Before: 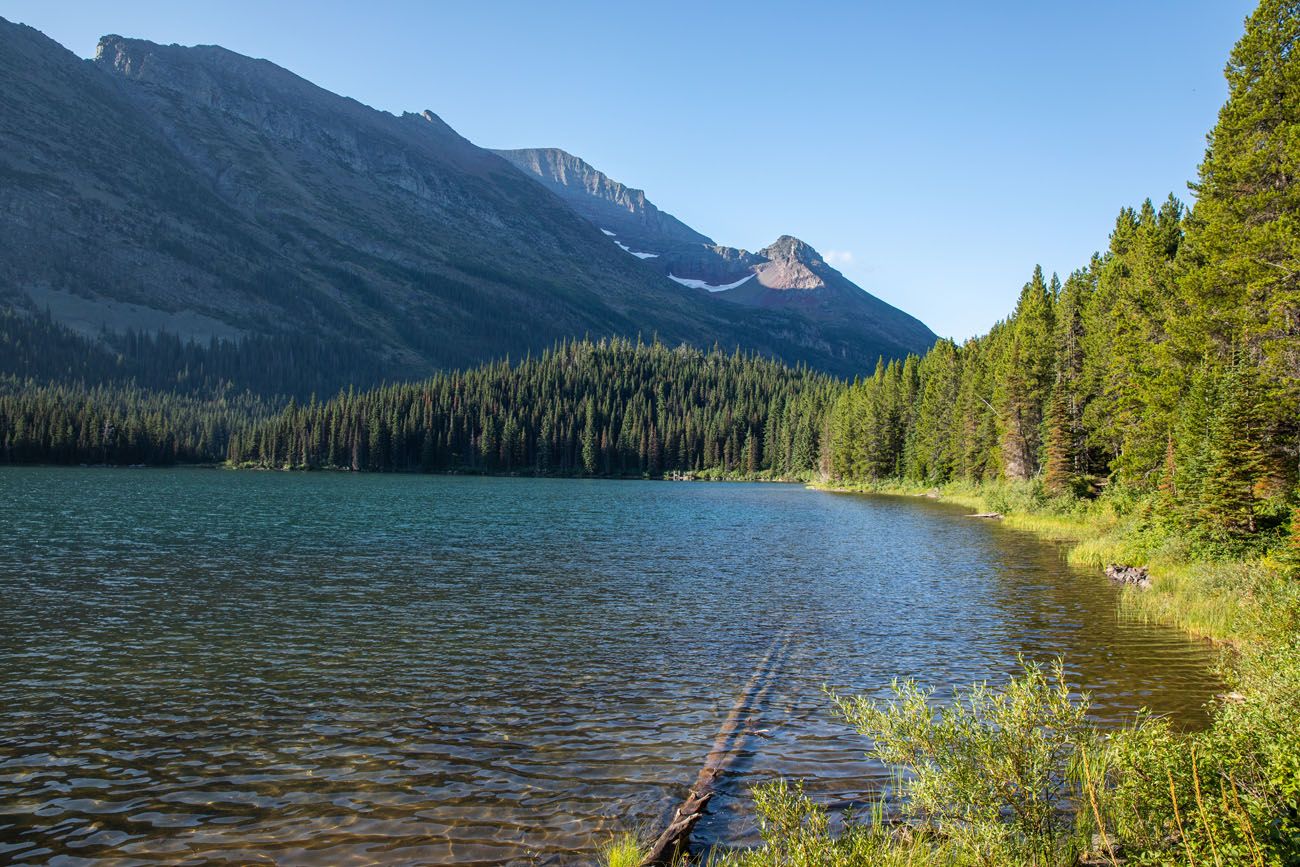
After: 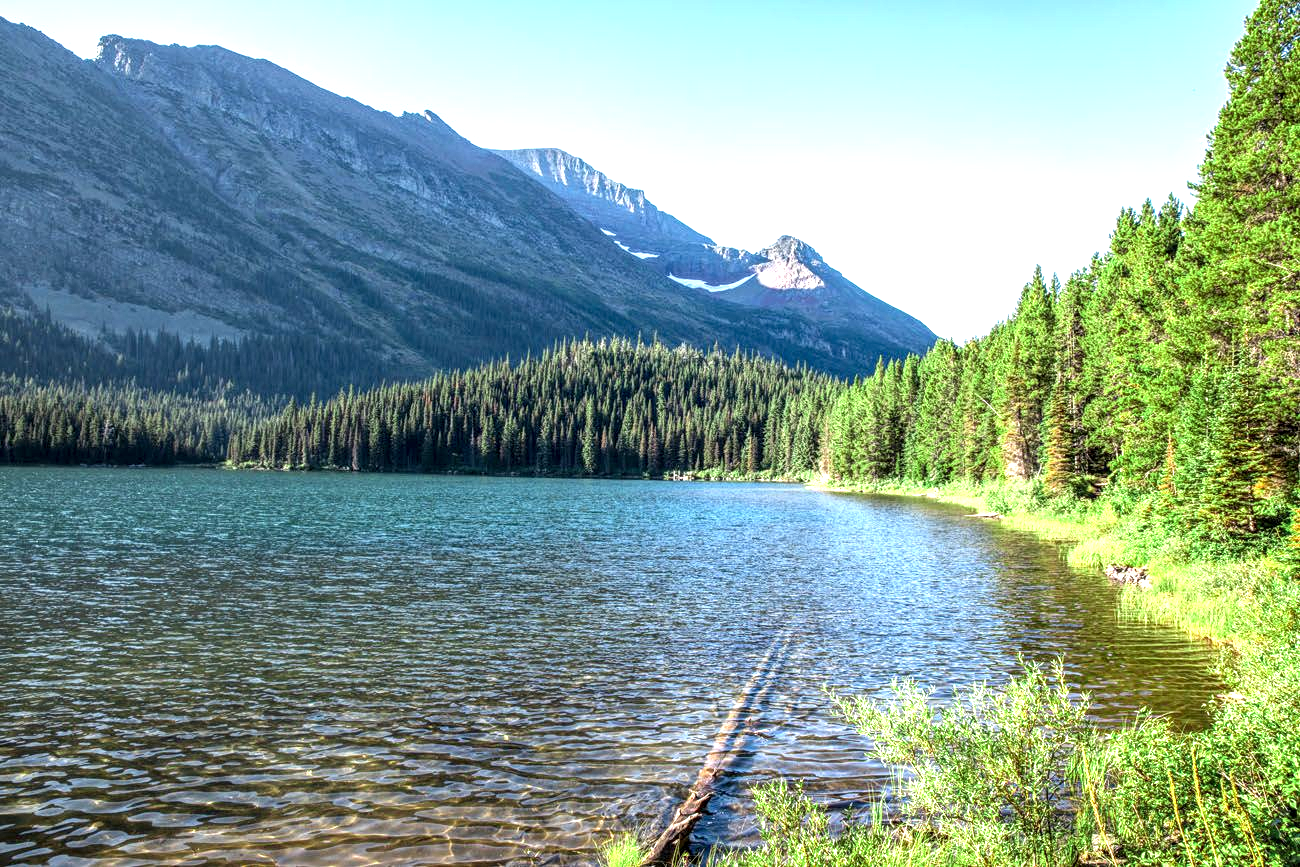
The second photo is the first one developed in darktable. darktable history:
exposure: black level correction 0, exposure 1.2 EV, compensate exposure bias true, compensate highlight preservation false
local contrast: detail 150%
tone equalizer: on, module defaults
color zones: curves: ch2 [(0, 0.5) (0.143, 0.517) (0.286, 0.571) (0.429, 0.522) (0.571, 0.5) (0.714, 0.5) (0.857, 0.5) (1, 0.5)]
